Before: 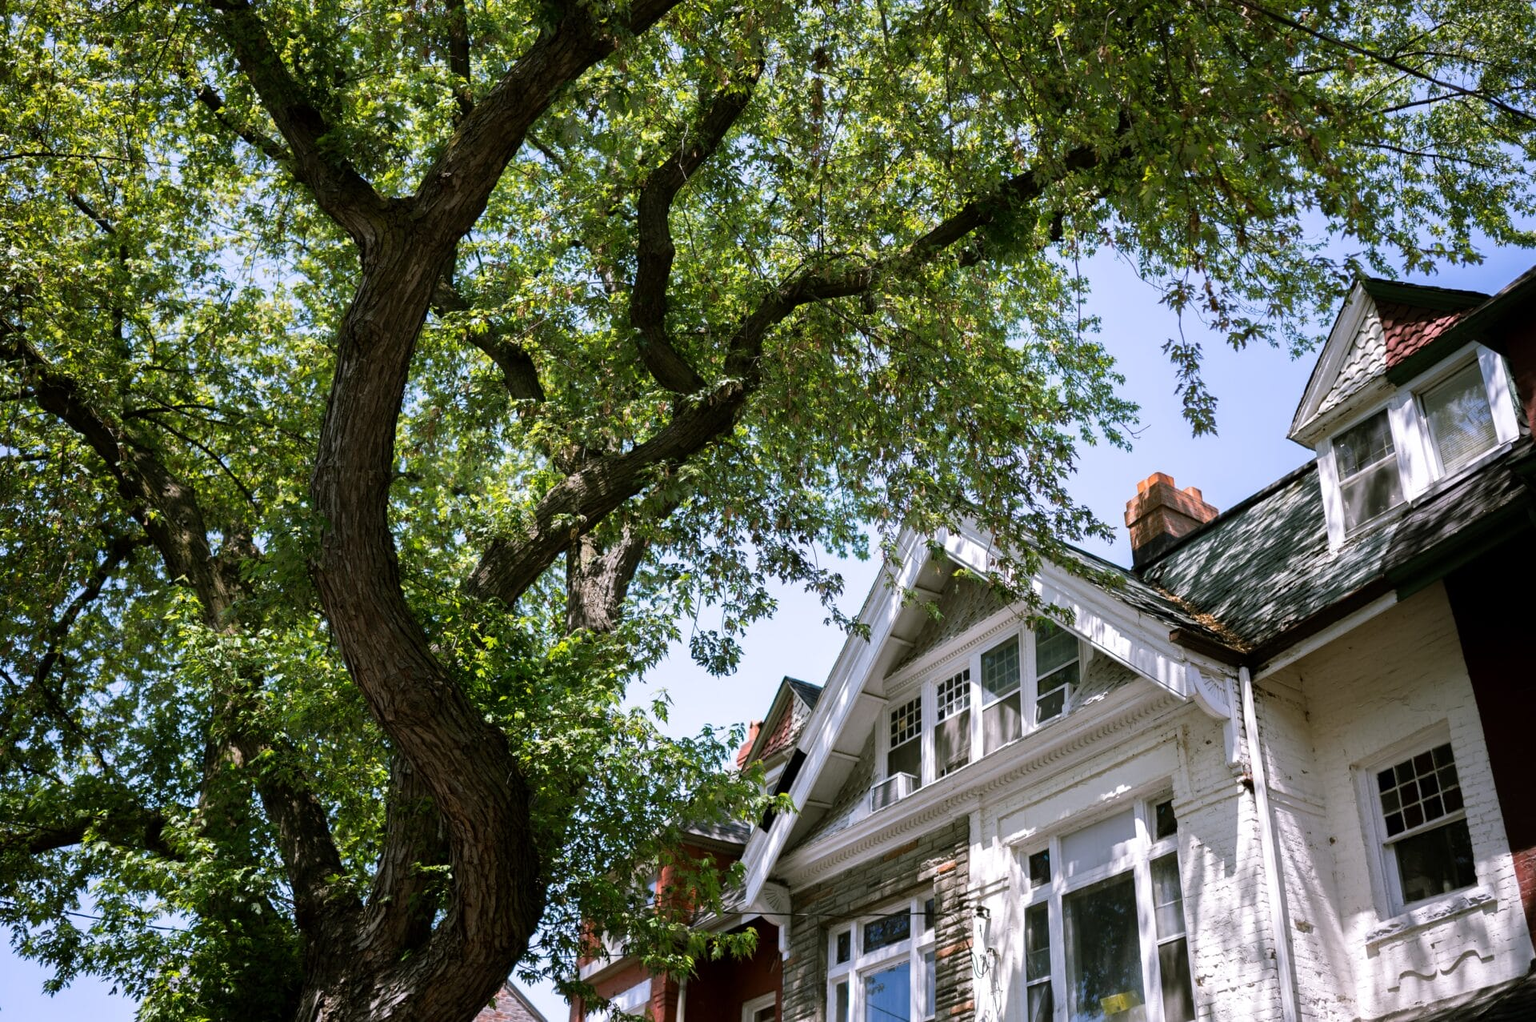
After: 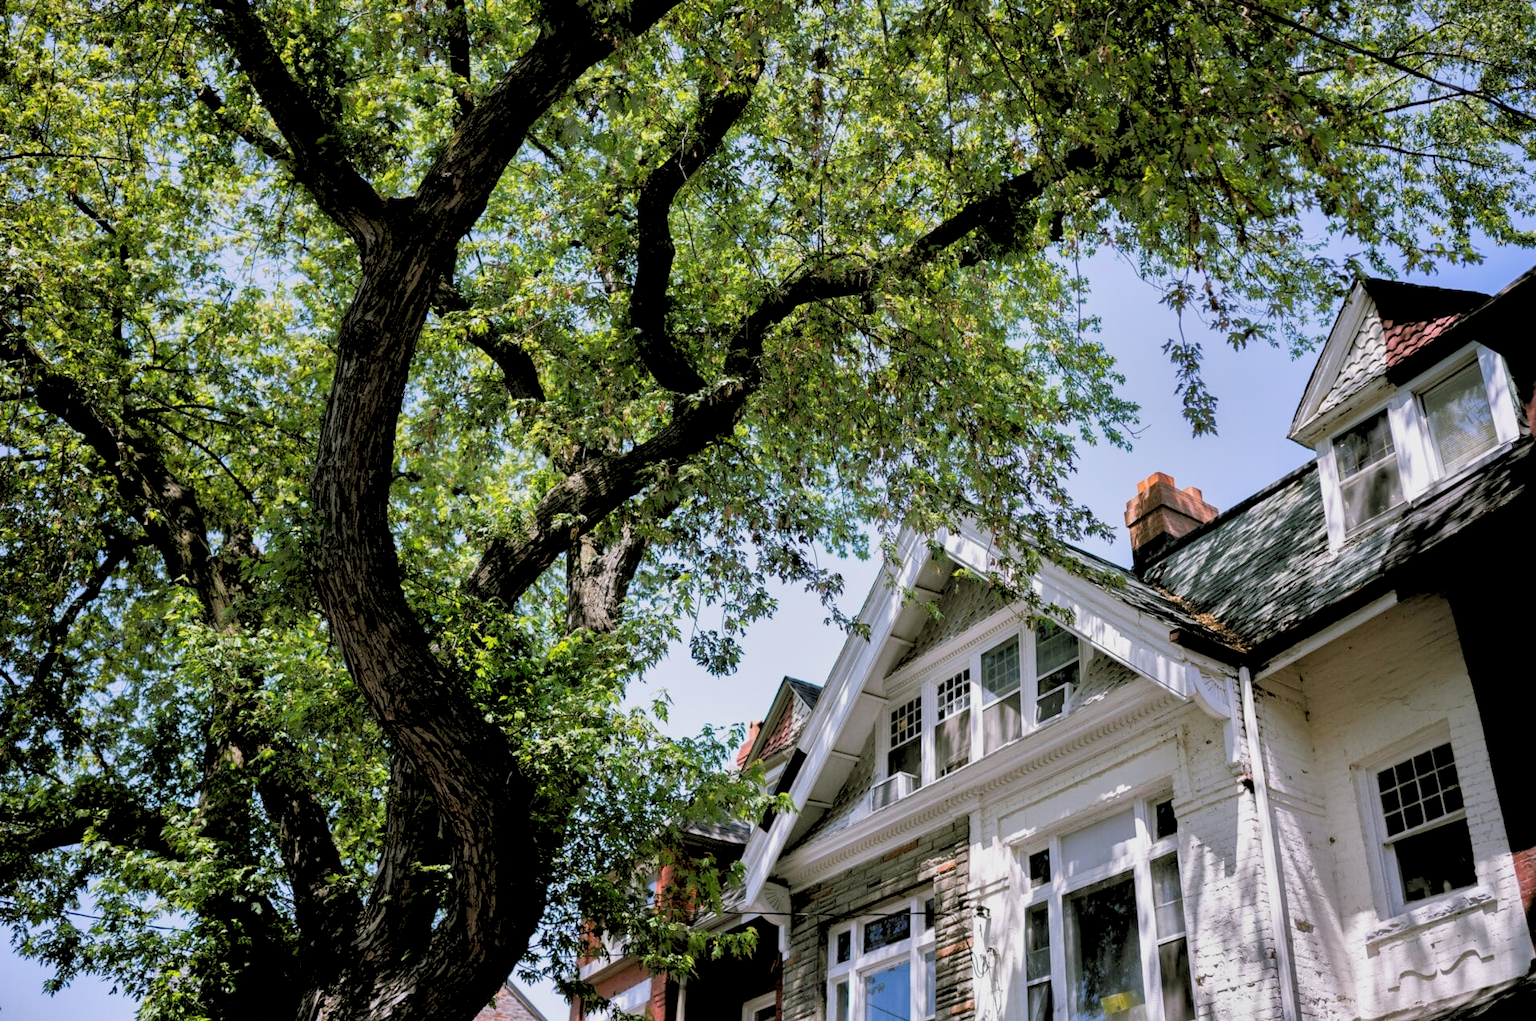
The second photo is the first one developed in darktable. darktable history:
rgb levels: preserve colors sum RGB, levels [[0.038, 0.433, 0.934], [0, 0.5, 1], [0, 0.5, 1]]
shadows and highlights: shadows 20.91, highlights -82.73, soften with gaussian
